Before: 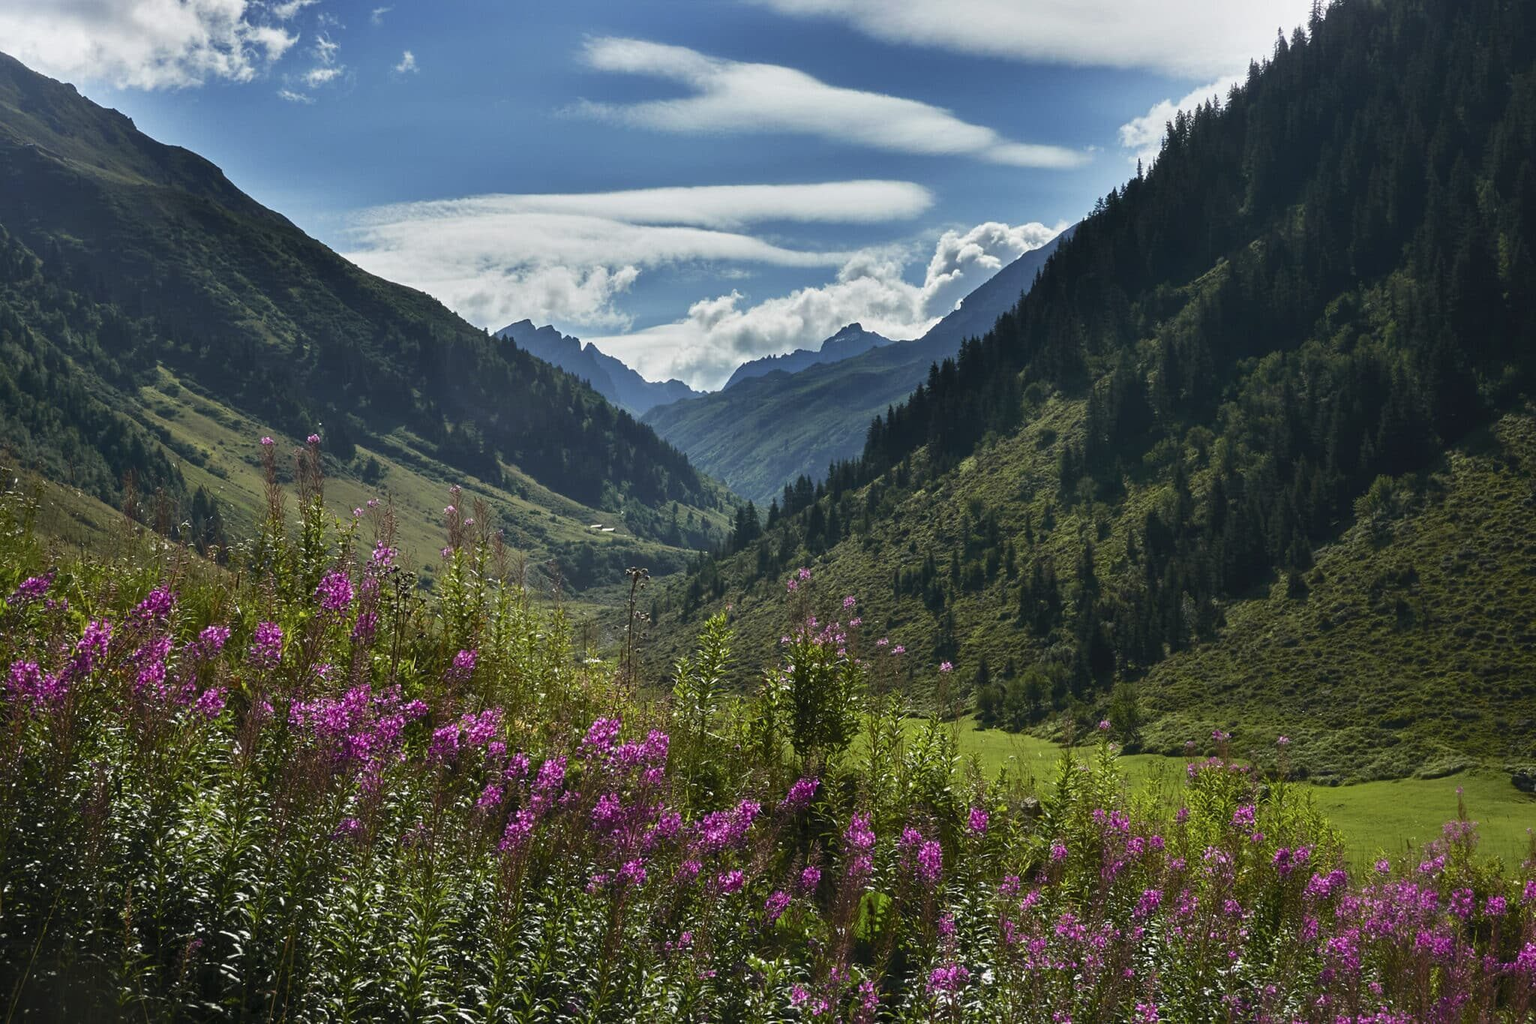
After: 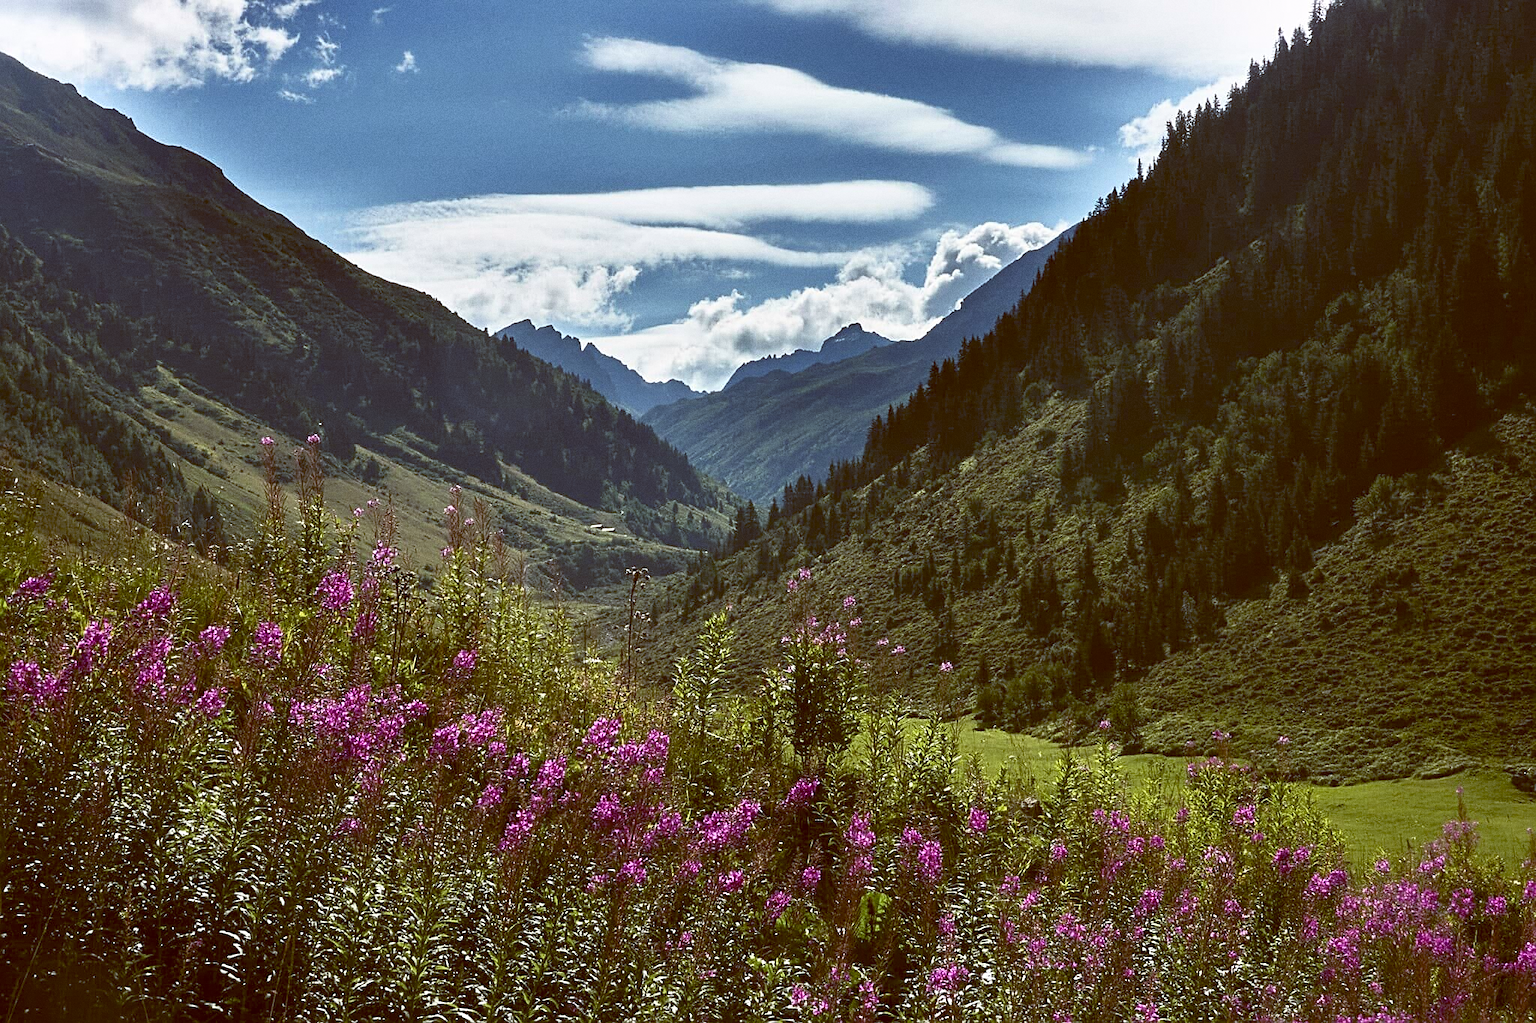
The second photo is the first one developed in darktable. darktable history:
grain: coarseness 0.09 ISO
exposure: exposure 0.131 EV, compensate highlight preservation false
color correction: highlights a* -0.137, highlights b* -5.91, shadows a* -0.137, shadows b* -0.137
color balance: lift [1, 1.015, 1.004, 0.985], gamma [1, 0.958, 0.971, 1.042], gain [1, 0.956, 0.977, 1.044]
sharpen: on, module defaults
base curve: curves: ch0 [(0, 0) (0.257, 0.25) (0.482, 0.586) (0.757, 0.871) (1, 1)]
white balance: red 1.045, blue 0.932
